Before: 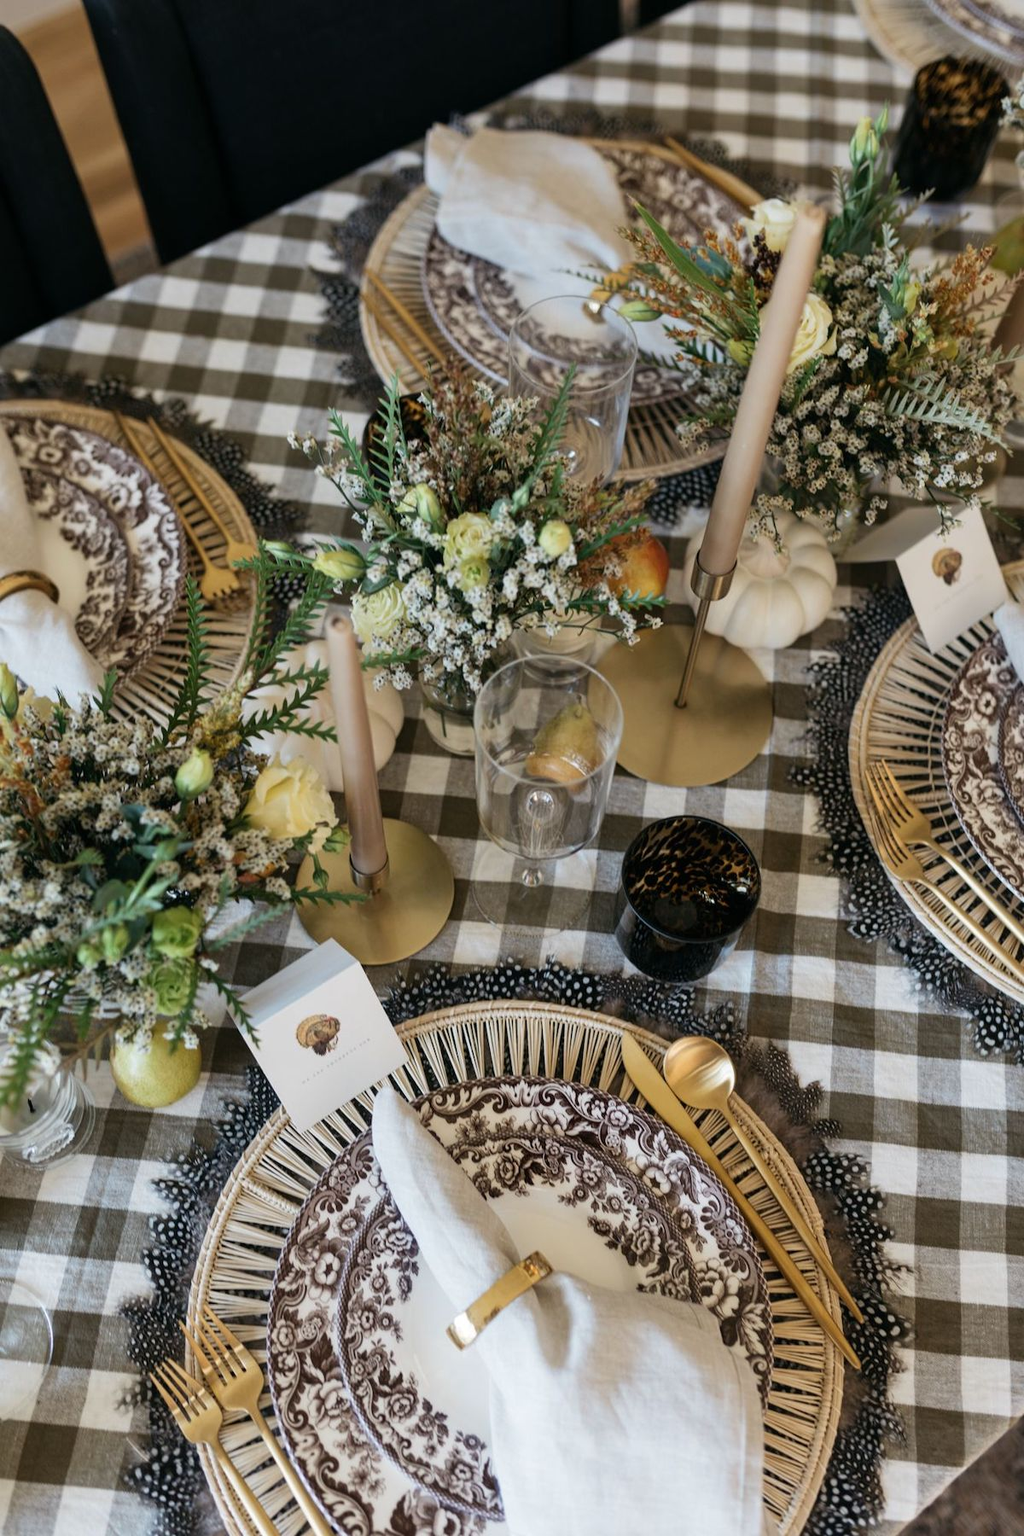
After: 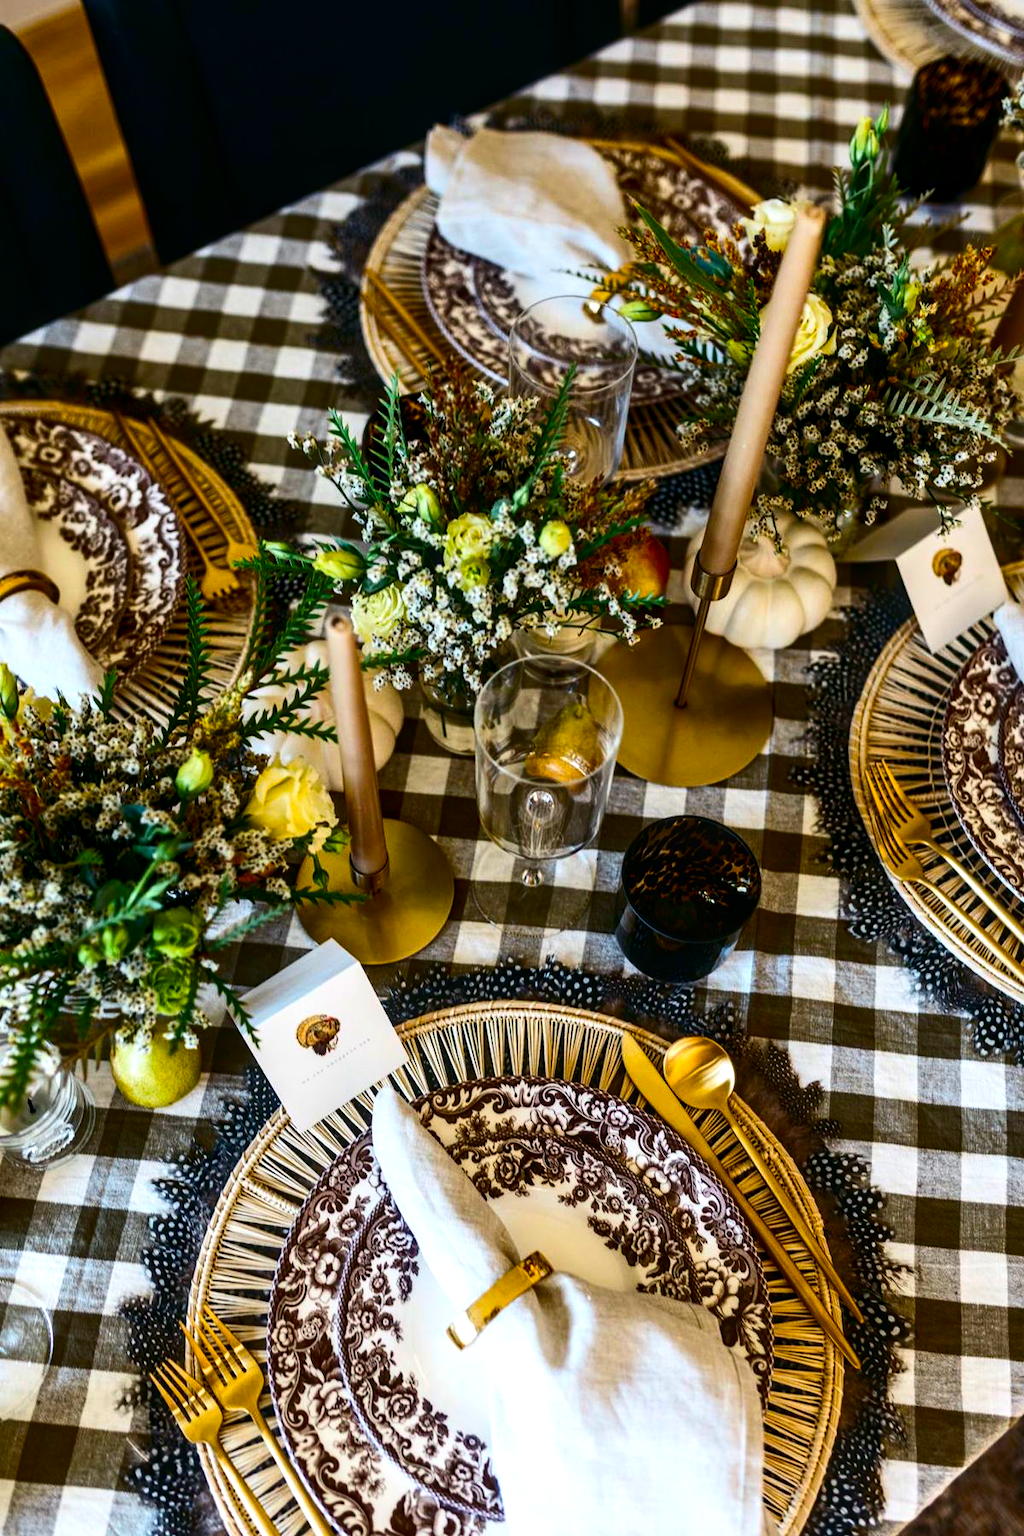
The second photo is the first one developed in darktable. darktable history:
contrast brightness saturation: contrast 0.21, brightness -0.11, saturation 0.21
local contrast: on, module defaults
tone equalizer: on, module defaults
color balance rgb: linear chroma grading › global chroma 9%, perceptual saturation grading › global saturation 36%, perceptual saturation grading › shadows 35%, perceptual brilliance grading › global brilliance 15%, perceptual brilliance grading › shadows -35%, global vibrance 15%
